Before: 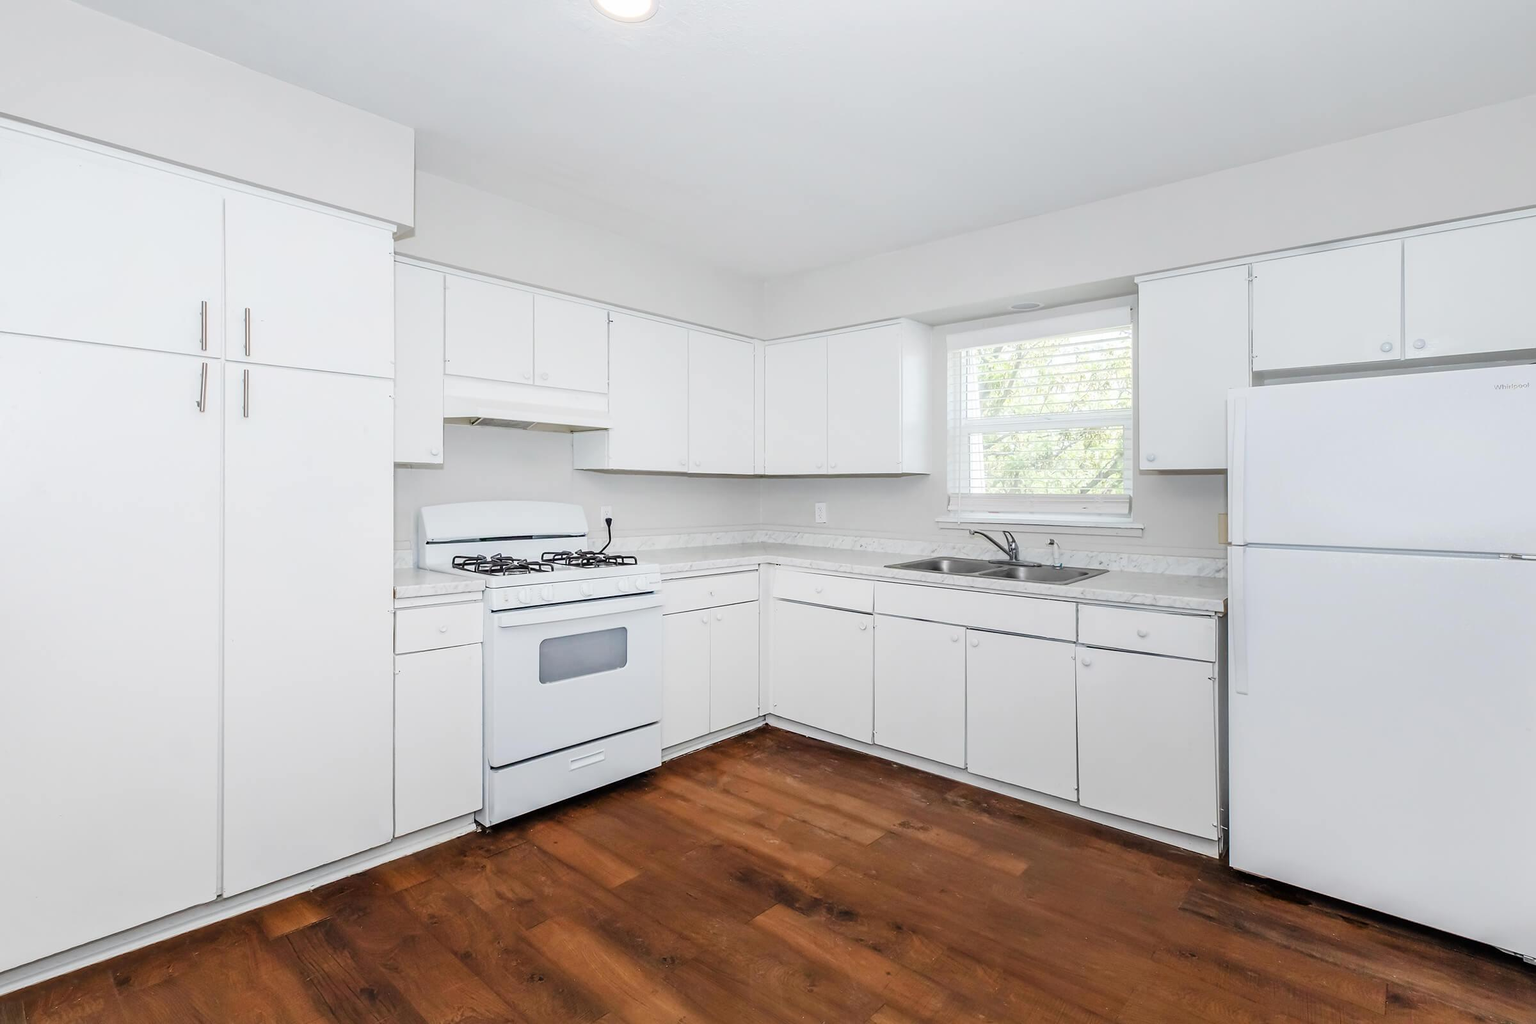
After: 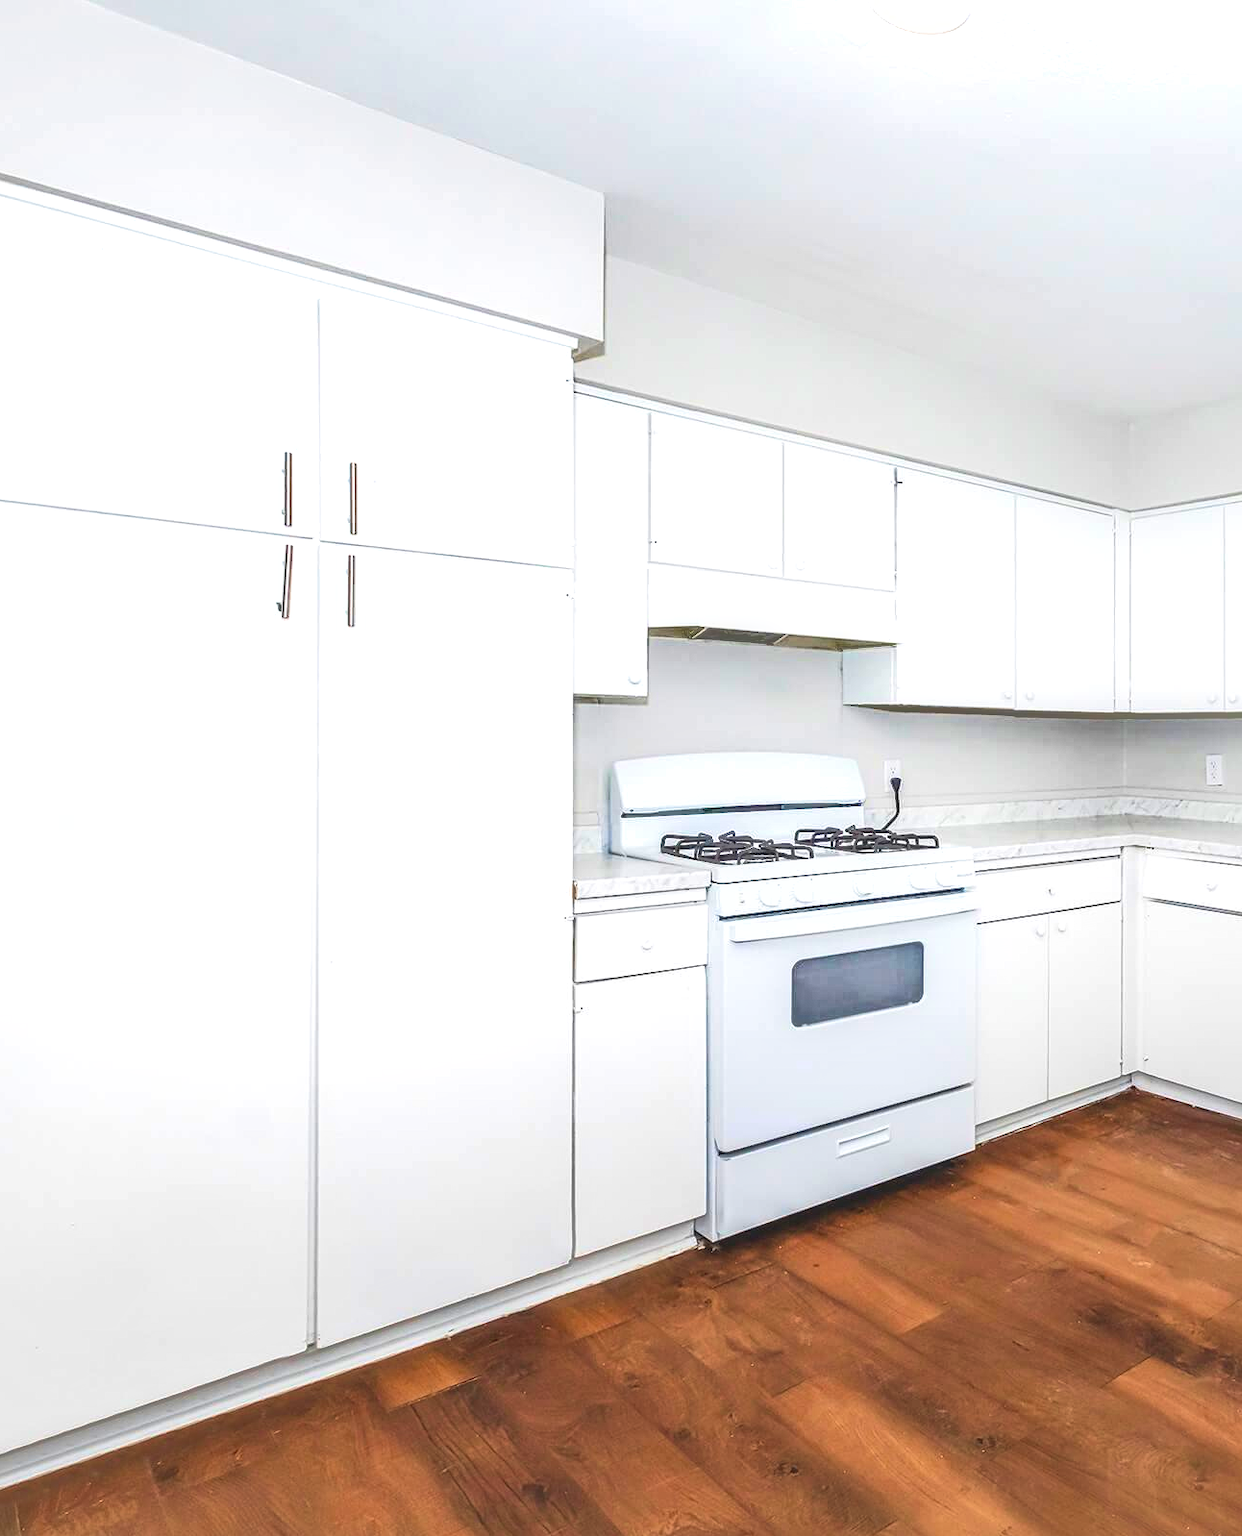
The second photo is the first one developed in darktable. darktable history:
contrast equalizer: y [[0.5, 0.486, 0.447, 0.446, 0.489, 0.5], [0.5 ×6], [0.5 ×6], [0 ×6], [0 ×6]]
base curve: curves: ch0 [(0, 0) (0.666, 0.806) (1, 1)]
local contrast: detail 117%
velvia: on, module defaults
crop: left 0.821%, right 45.281%, bottom 0.089%
exposure: exposure 0.494 EV, compensate exposure bias true, compensate highlight preservation false
shadows and highlights: highlights -59.7
